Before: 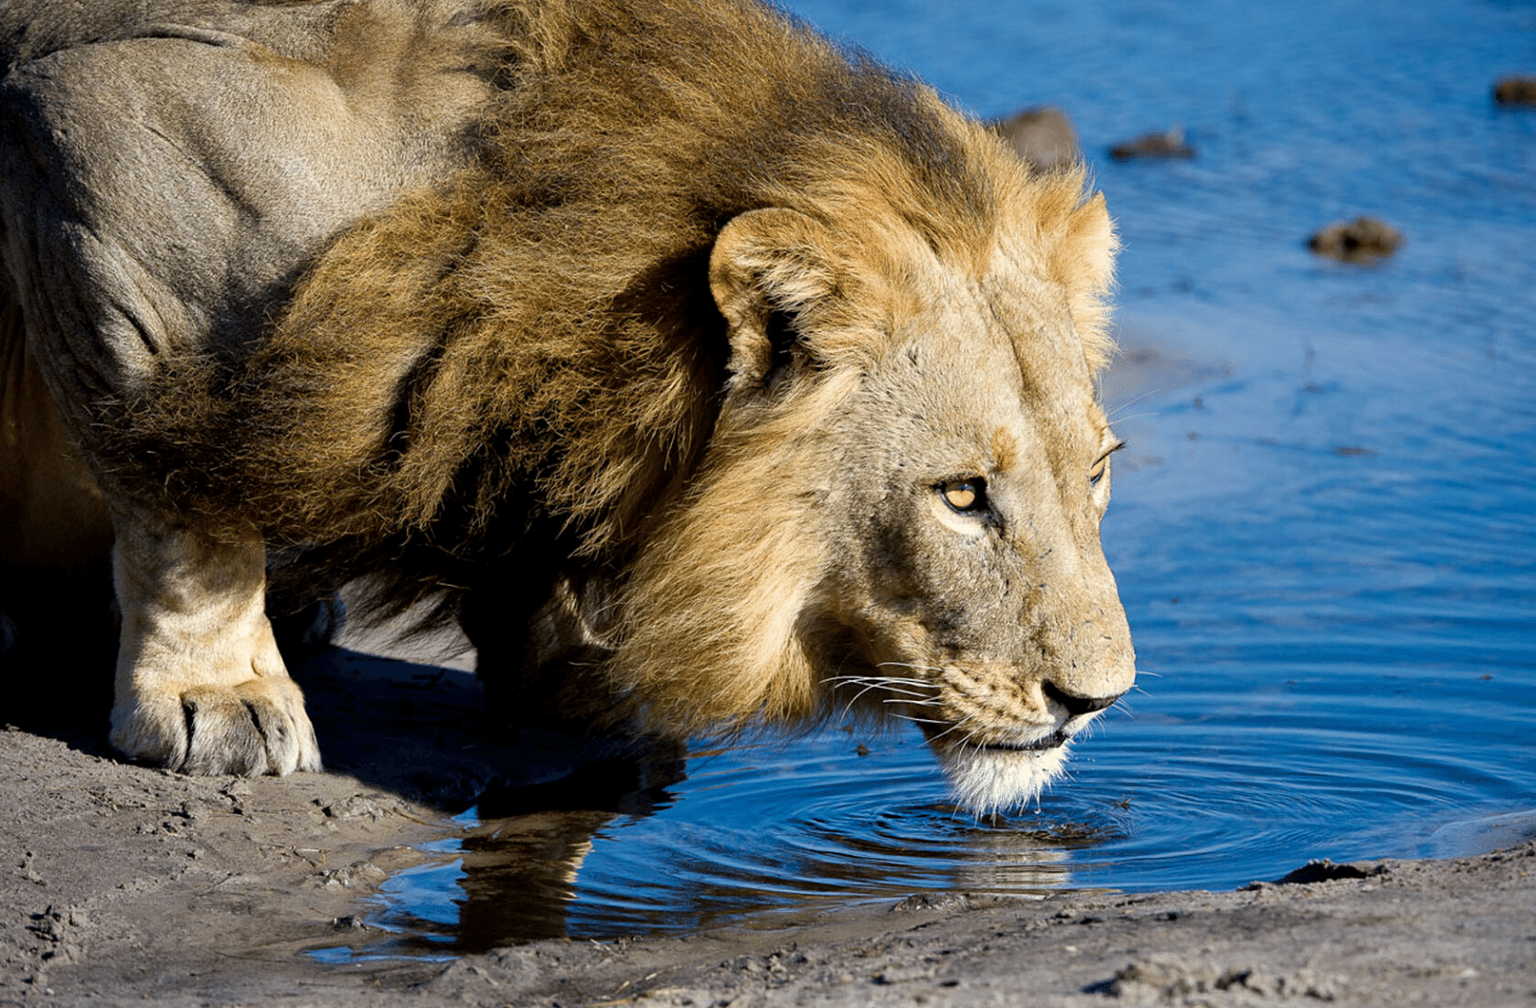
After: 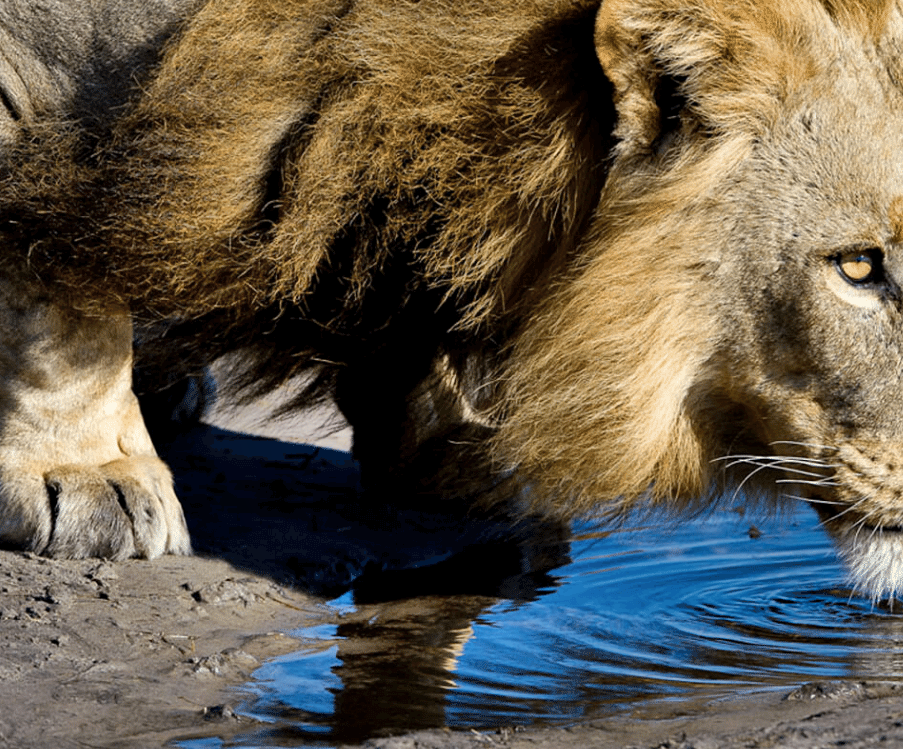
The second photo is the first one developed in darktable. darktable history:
crop: left 9.019%, top 23.772%, right 34.534%, bottom 4.806%
shadows and highlights: soften with gaussian
